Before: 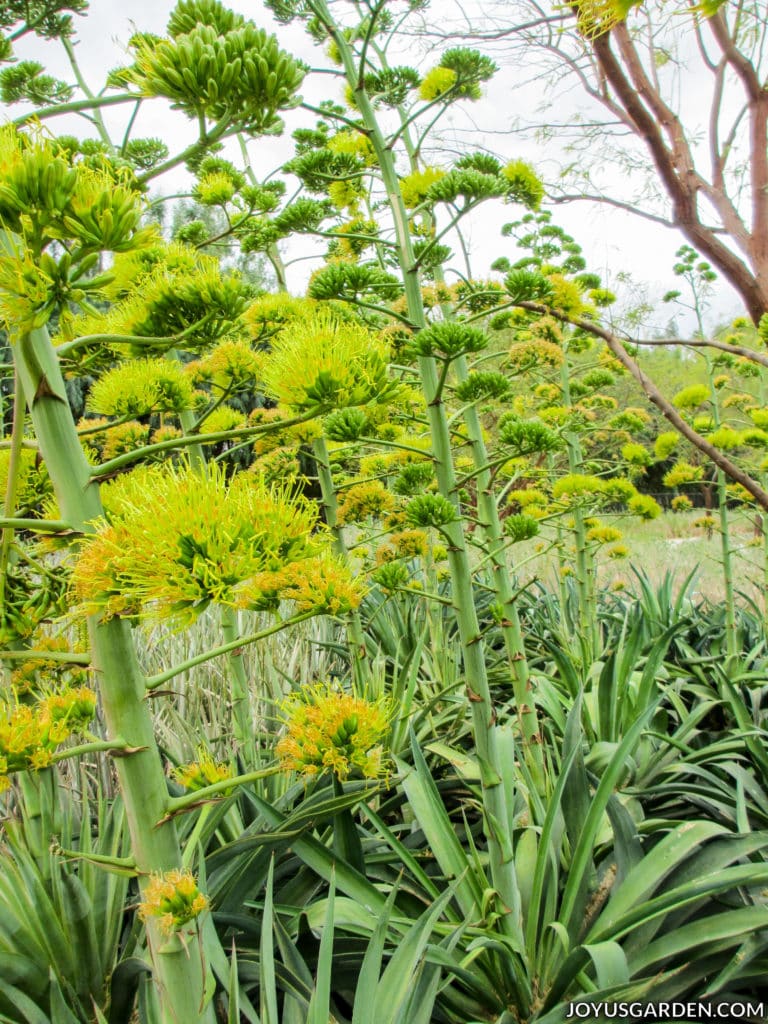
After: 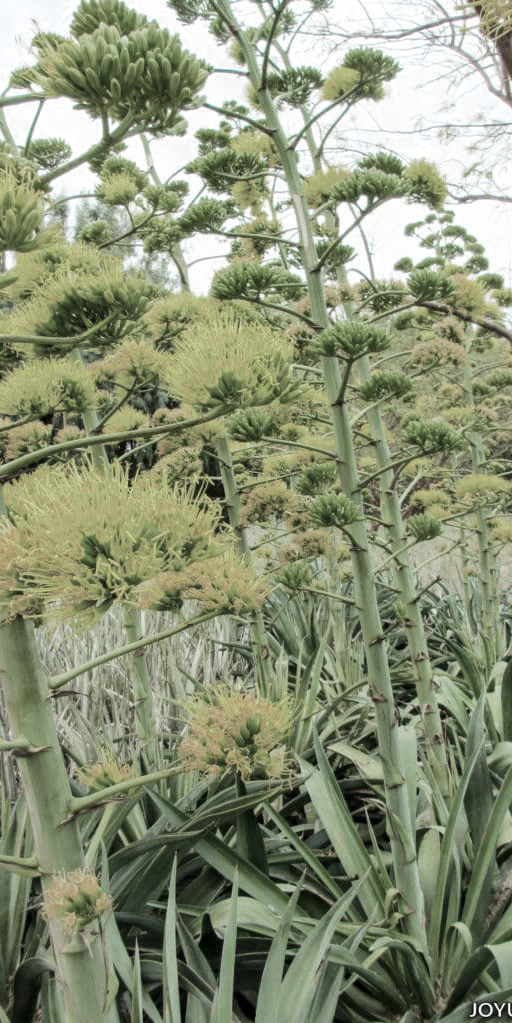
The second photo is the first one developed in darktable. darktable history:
color zones: curves: ch0 [(0, 0.613) (0.01, 0.613) (0.245, 0.448) (0.498, 0.529) (0.642, 0.665) (0.879, 0.777) (0.99, 0.613)]; ch1 [(0, 0.272) (0.219, 0.127) (0.724, 0.346)]
crop and rotate: left 12.754%, right 20.476%
contrast brightness saturation: contrast 0.089, saturation 0.269
